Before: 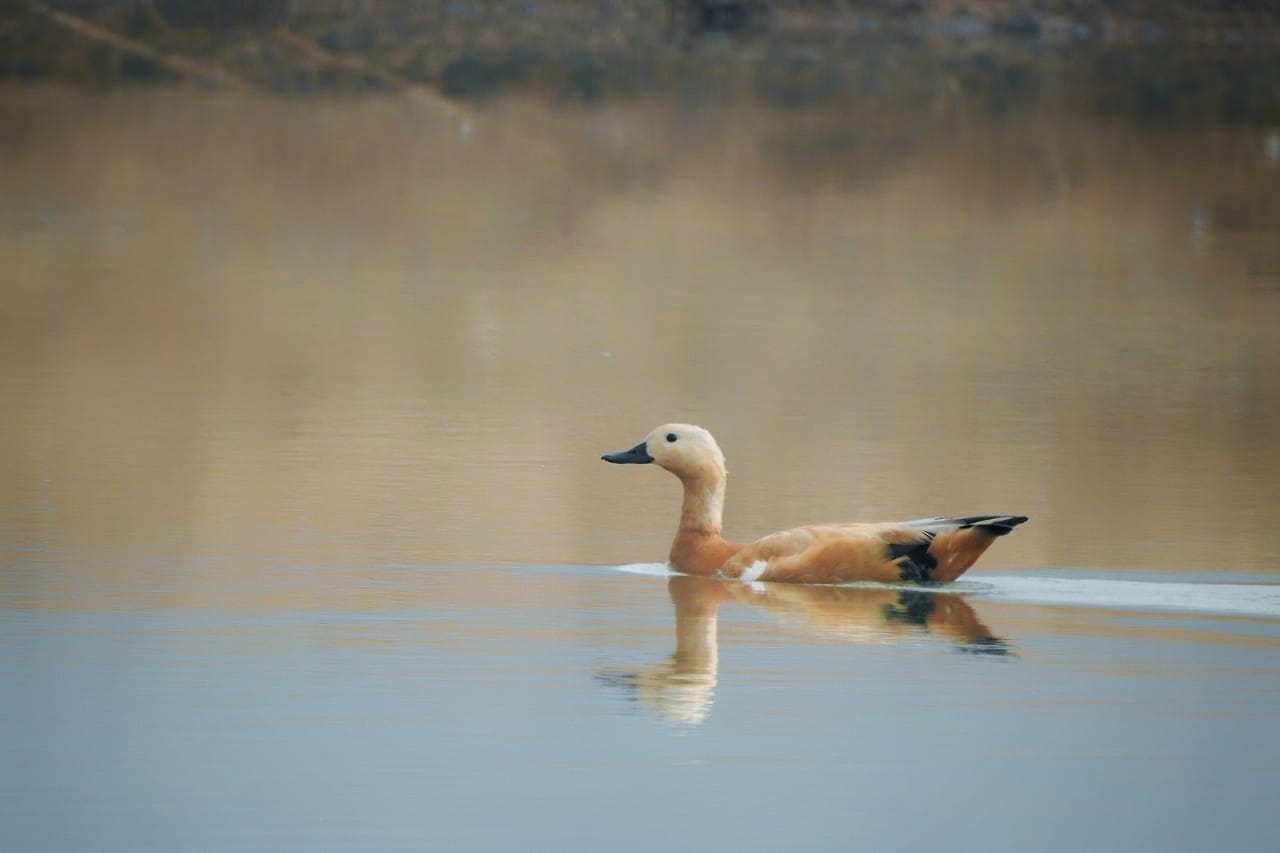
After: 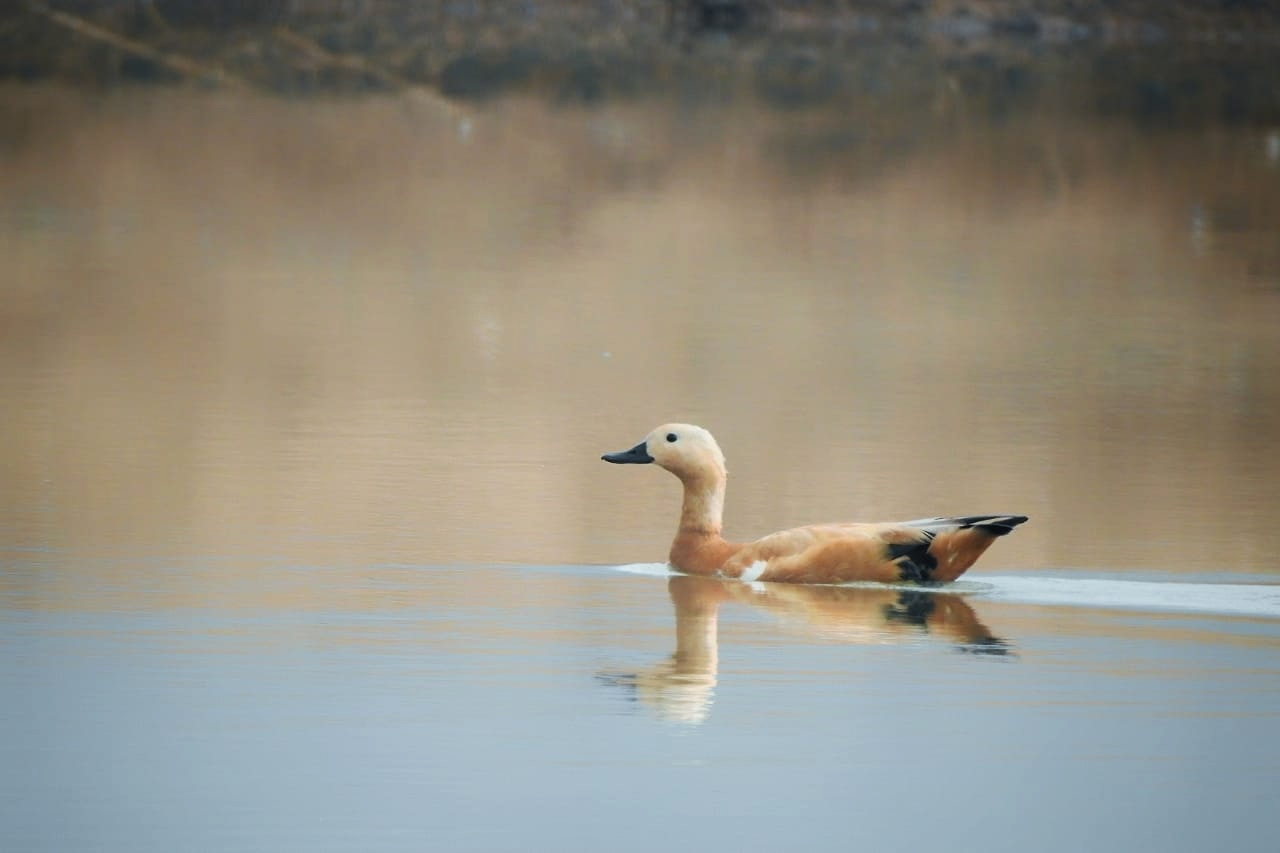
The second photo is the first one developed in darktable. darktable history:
contrast brightness saturation: contrast 0.154, brightness 0.046
